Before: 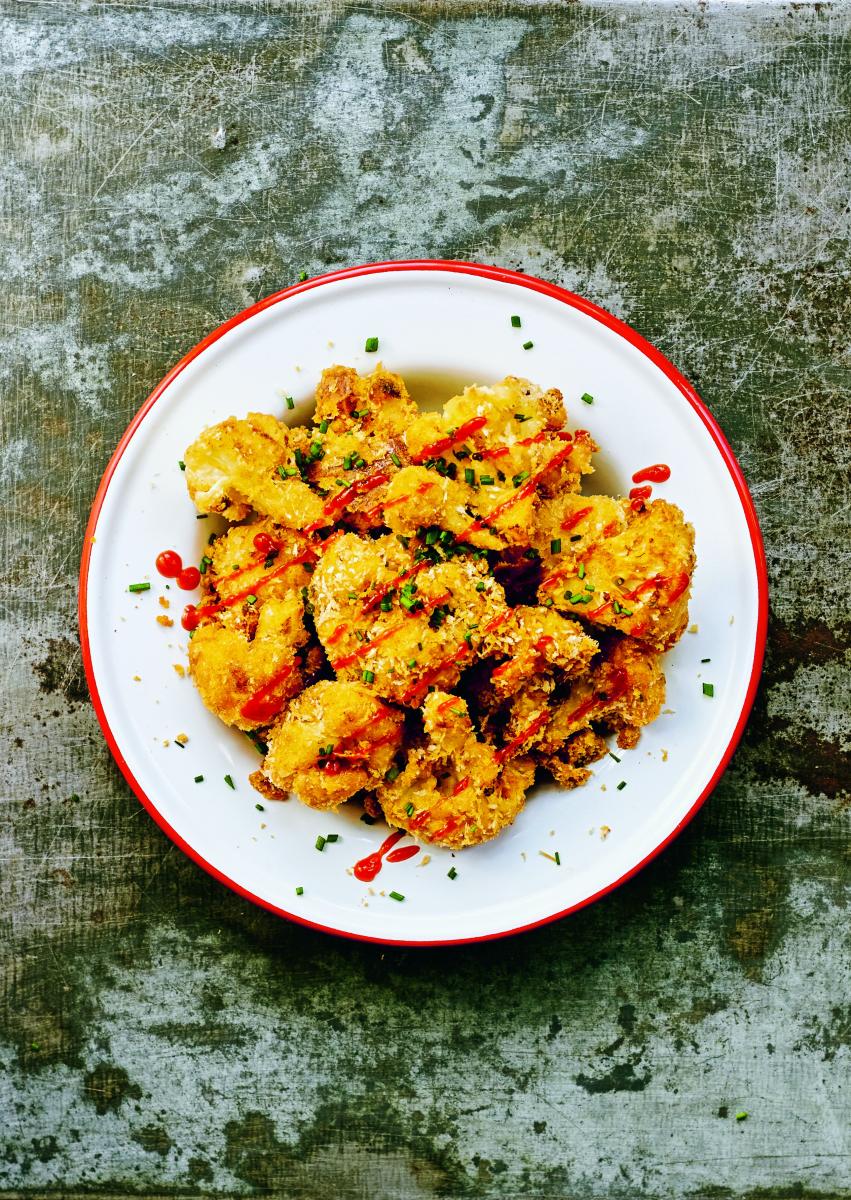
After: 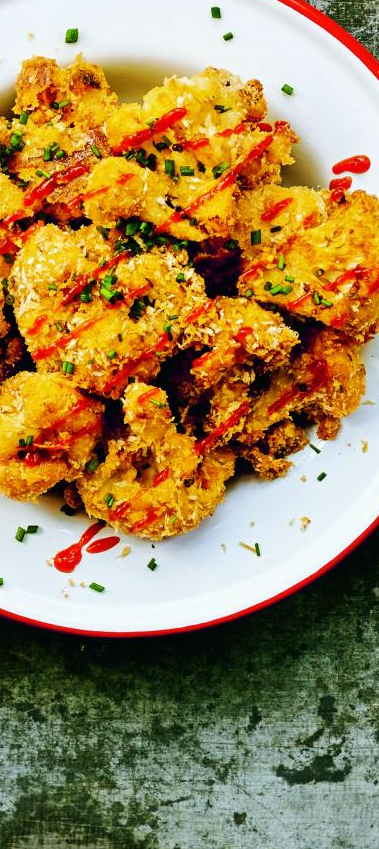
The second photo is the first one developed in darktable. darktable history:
tone equalizer: edges refinement/feathering 500, mask exposure compensation -1.57 EV, preserve details no
crop: left 35.368%, top 25.75%, right 20.071%, bottom 3.441%
